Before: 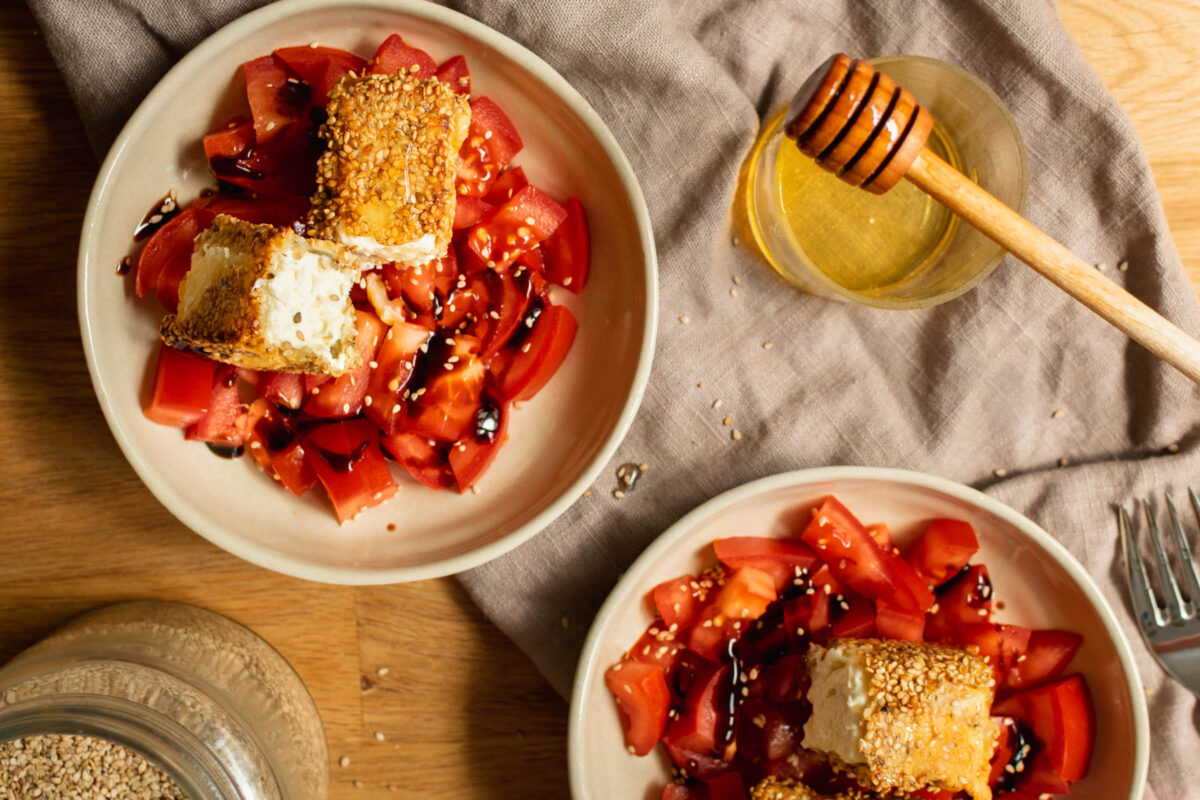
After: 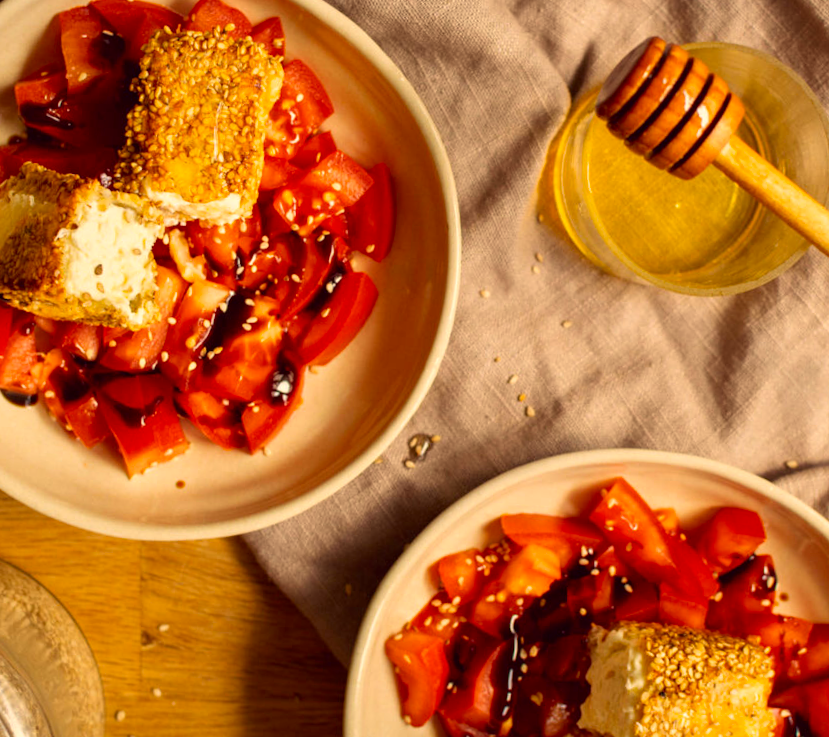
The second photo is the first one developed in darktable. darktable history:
color correction: highlights a* -0.482, highlights b* 40, shadows a* 9.8, shadows b* -0.161
white balance: red 1.042, blue 1.17
crop and rotate: angle -3.27°, left 14.277%, top 0.028%, right 10.766%, bottom 0.028%
